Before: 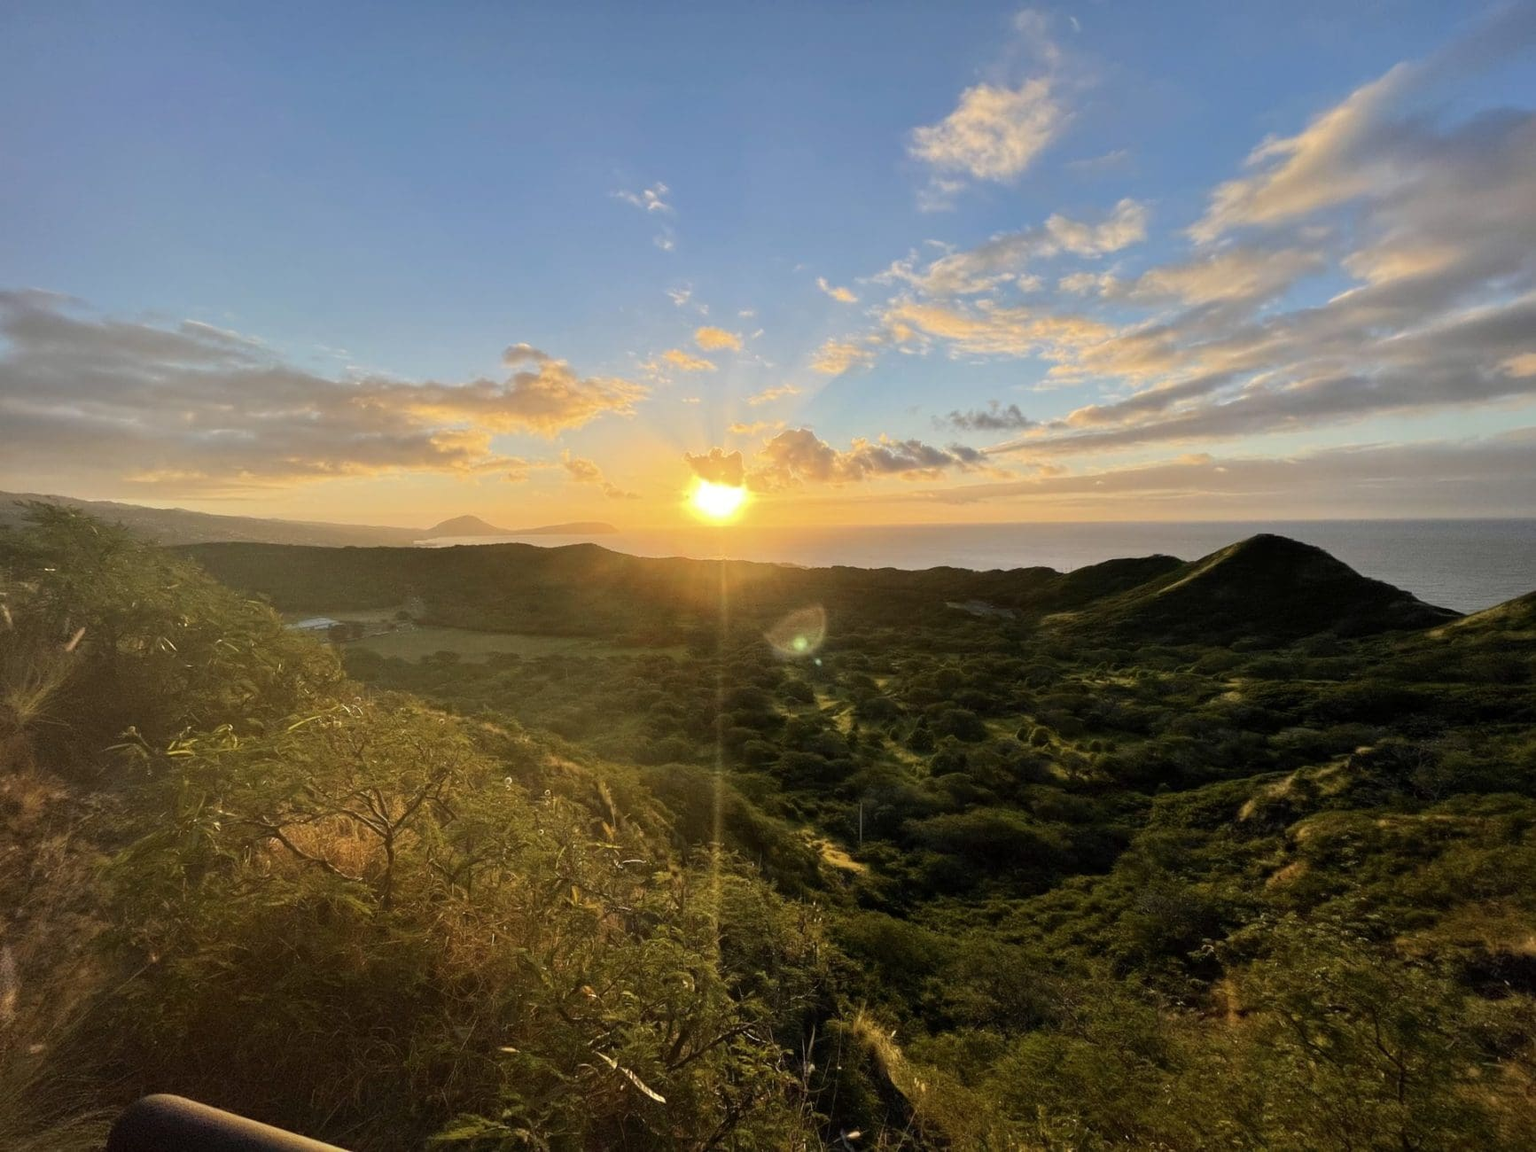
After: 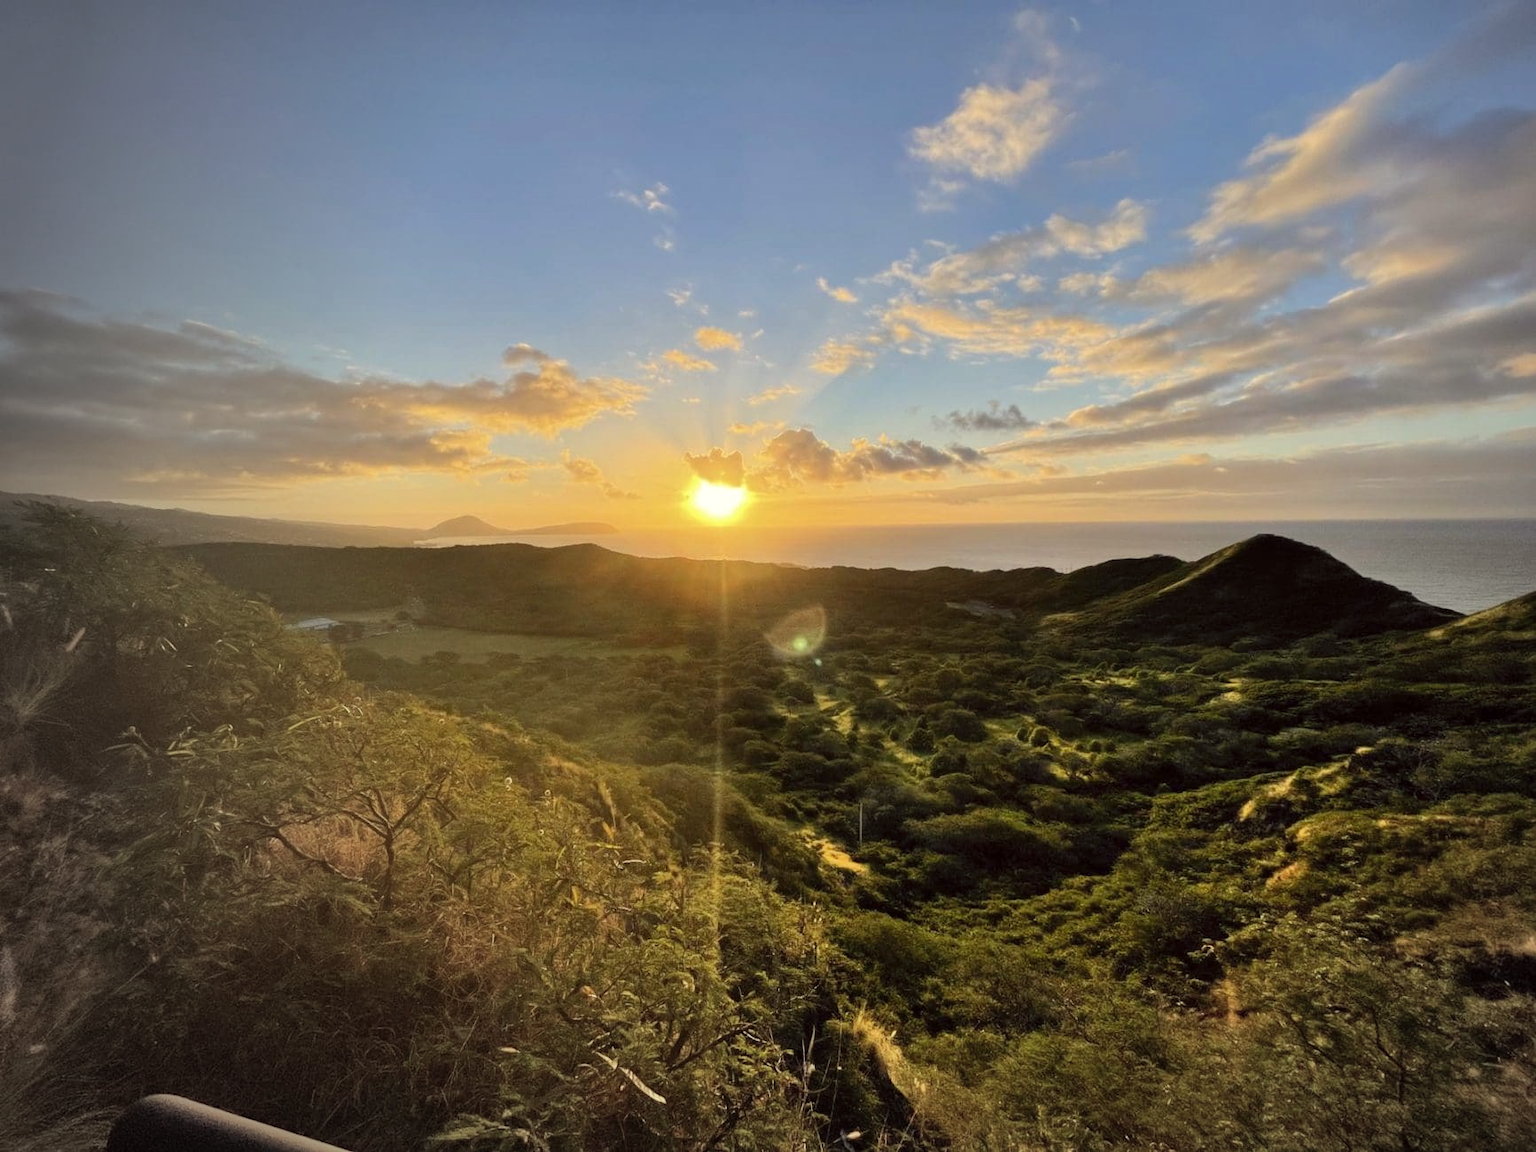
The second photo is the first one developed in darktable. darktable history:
shadows and highlights: shadows 52.34, highlights -28.23, soften with gaussian
vignetting: fall-off start 73.57%, center (0.22, -0.235)
color correction: highlights a* -0.95, highlights b* 4.5, shadows a* 3.55
